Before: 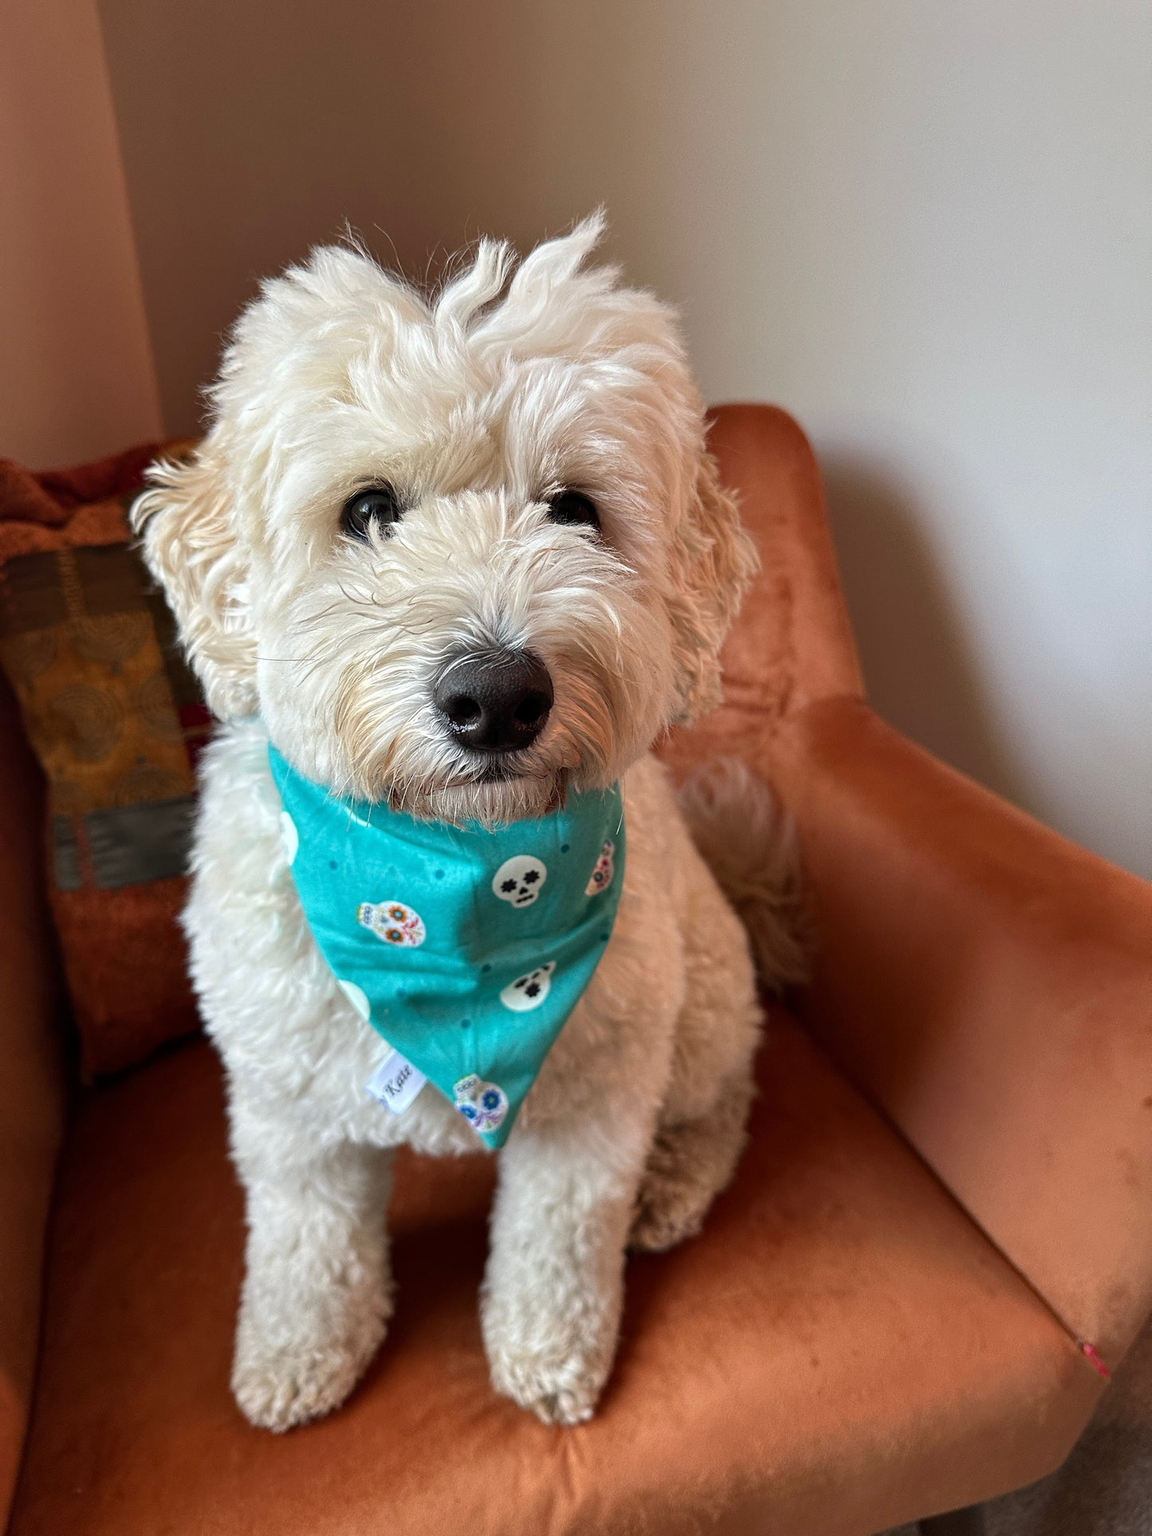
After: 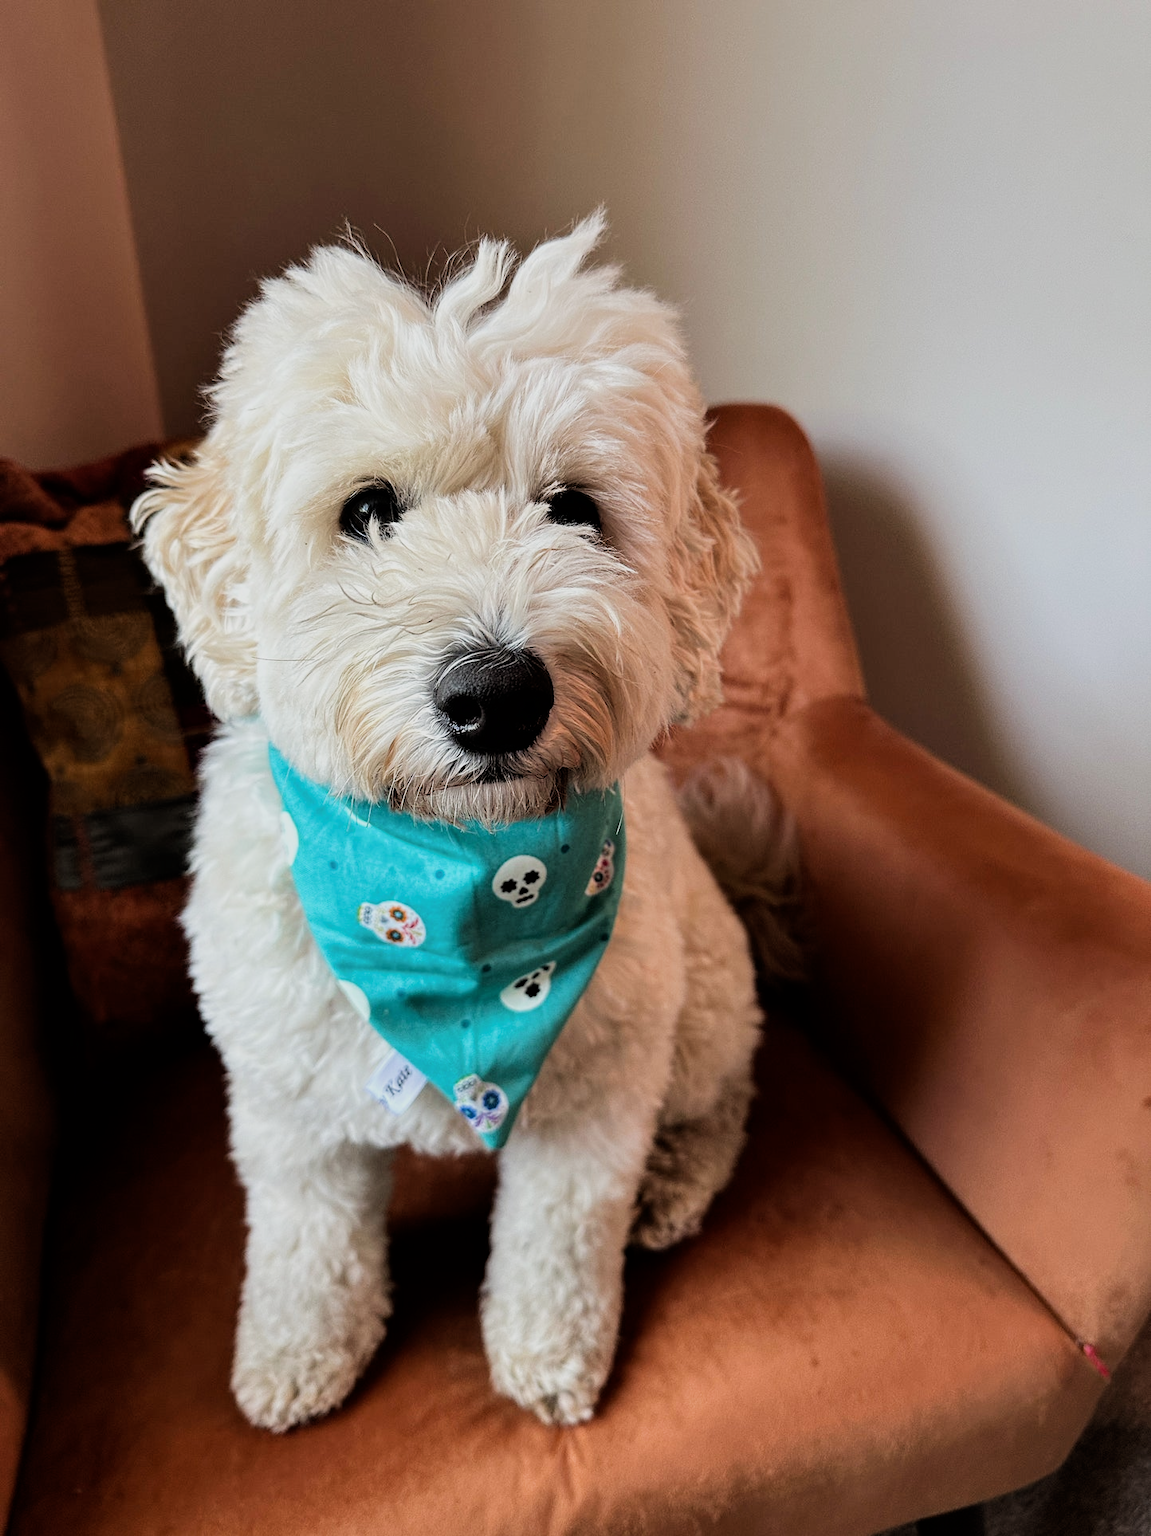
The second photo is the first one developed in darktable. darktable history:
filmic rgb: black relative exposure -5.15 EV, white relative exposure 3.96 EV, threshold 5.96 EV, hardness 2.88, contrast 1.3, highlights saturation mix -31.03%, enable highlight reconstruction true
